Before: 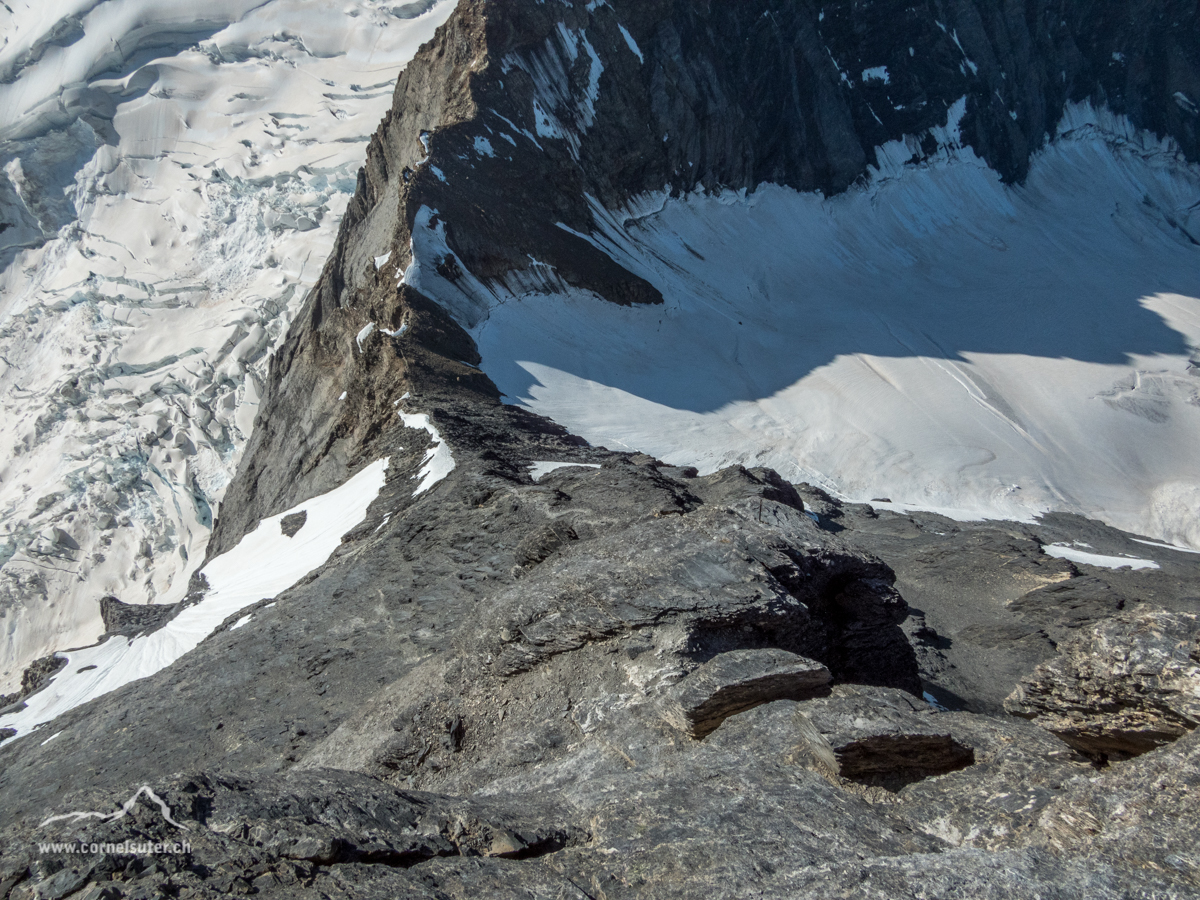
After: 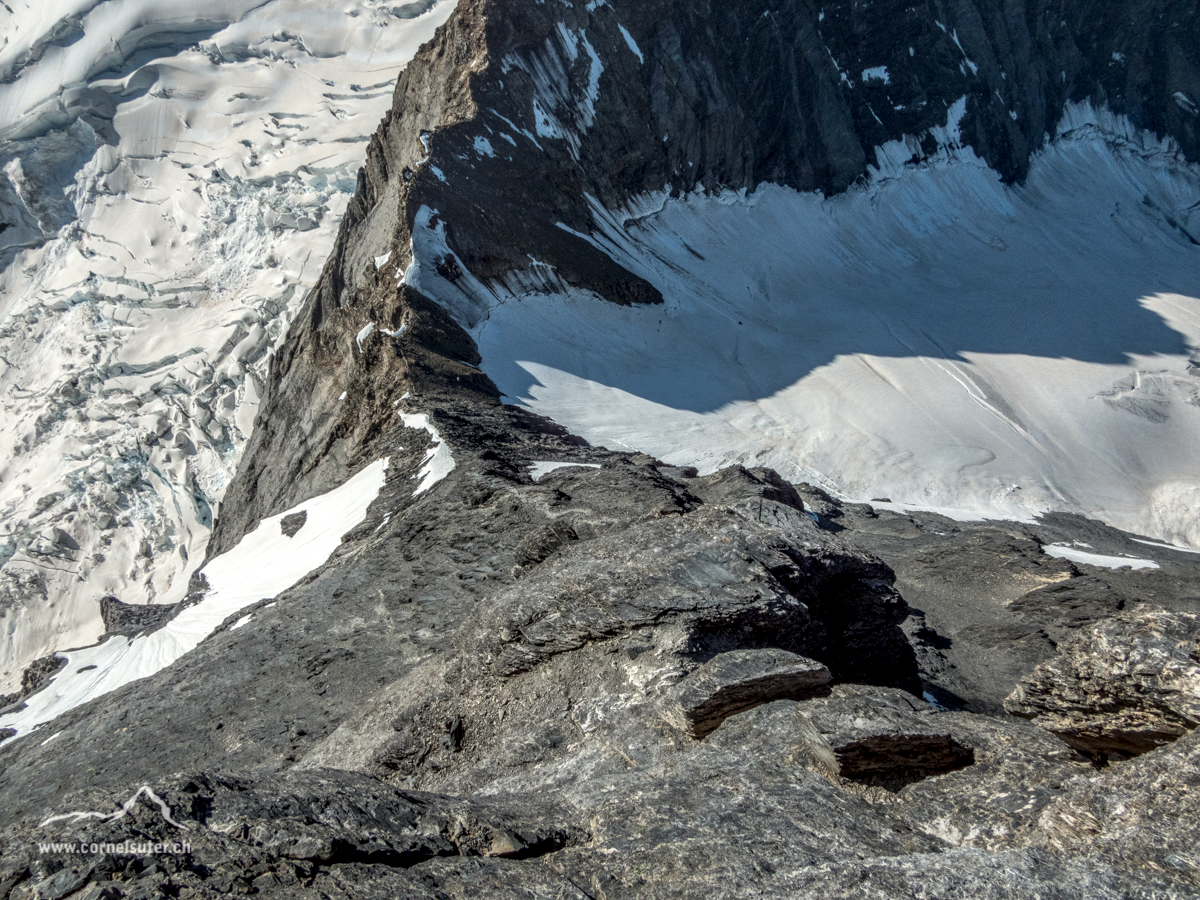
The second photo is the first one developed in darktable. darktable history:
white balance: red 1.009, blue 0.985
local contrast: highlights 61%, detail 143%, midtone range 0.428
